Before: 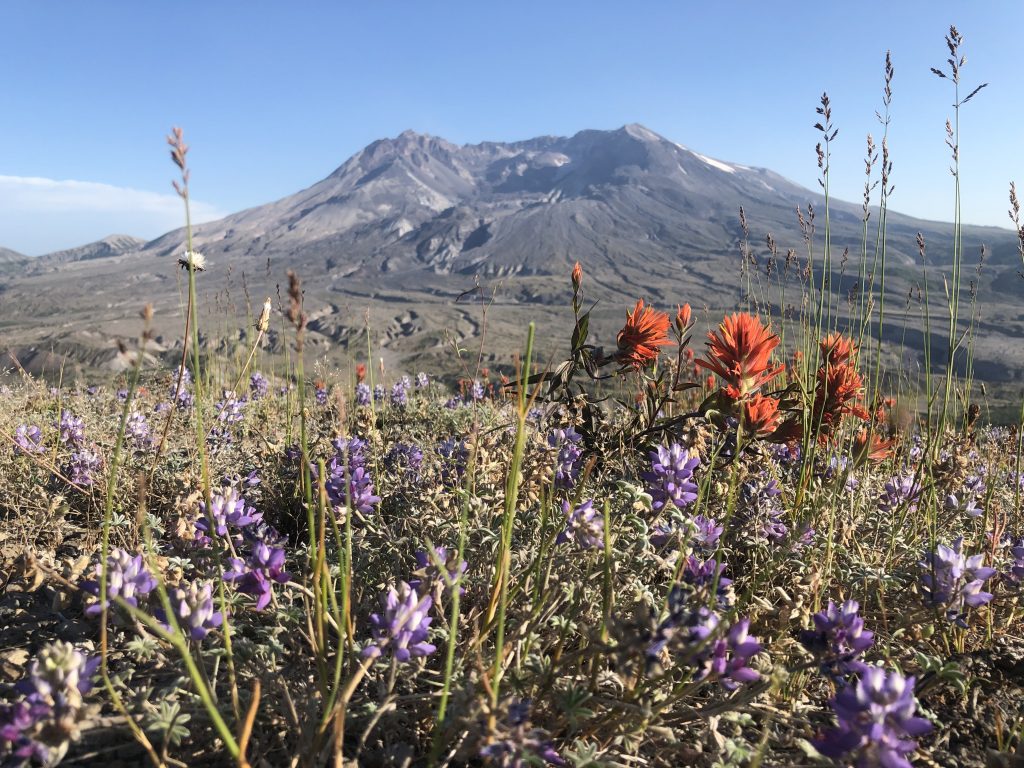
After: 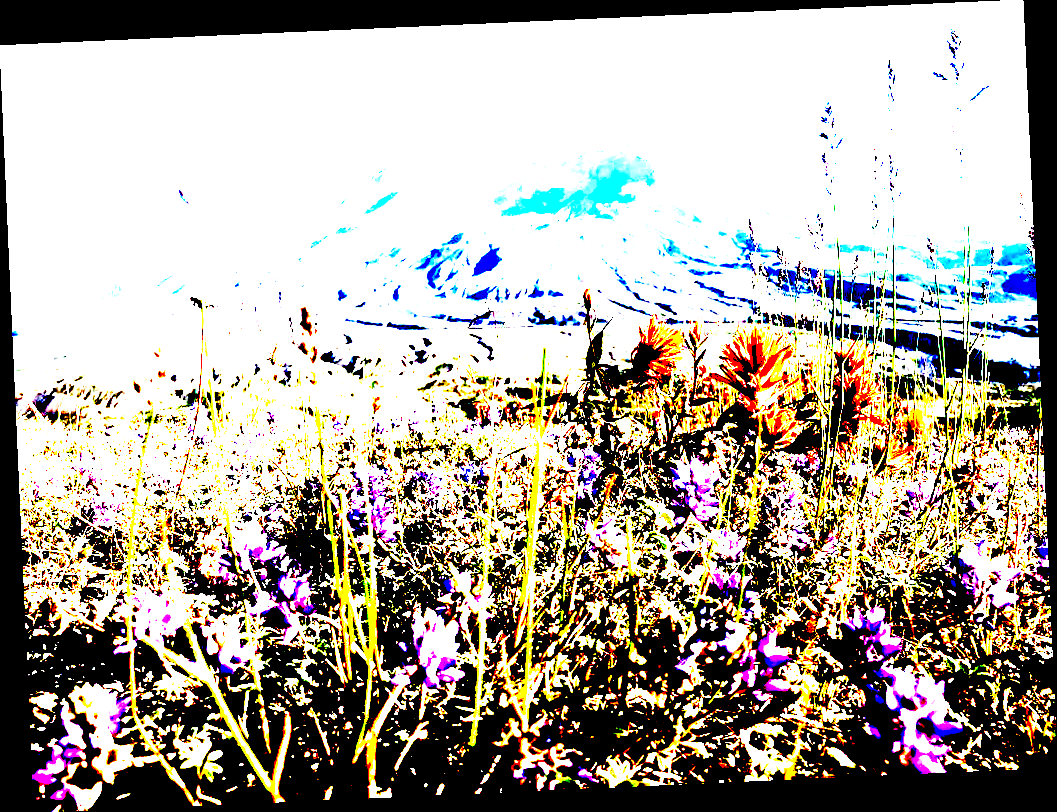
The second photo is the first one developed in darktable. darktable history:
exposure: black level correction 0.1, exposure 3 EV, compensate highlight preservation false
rotate and perspective: rotation -2.56°, automatic cropping off
haze removal: strength -0.05
